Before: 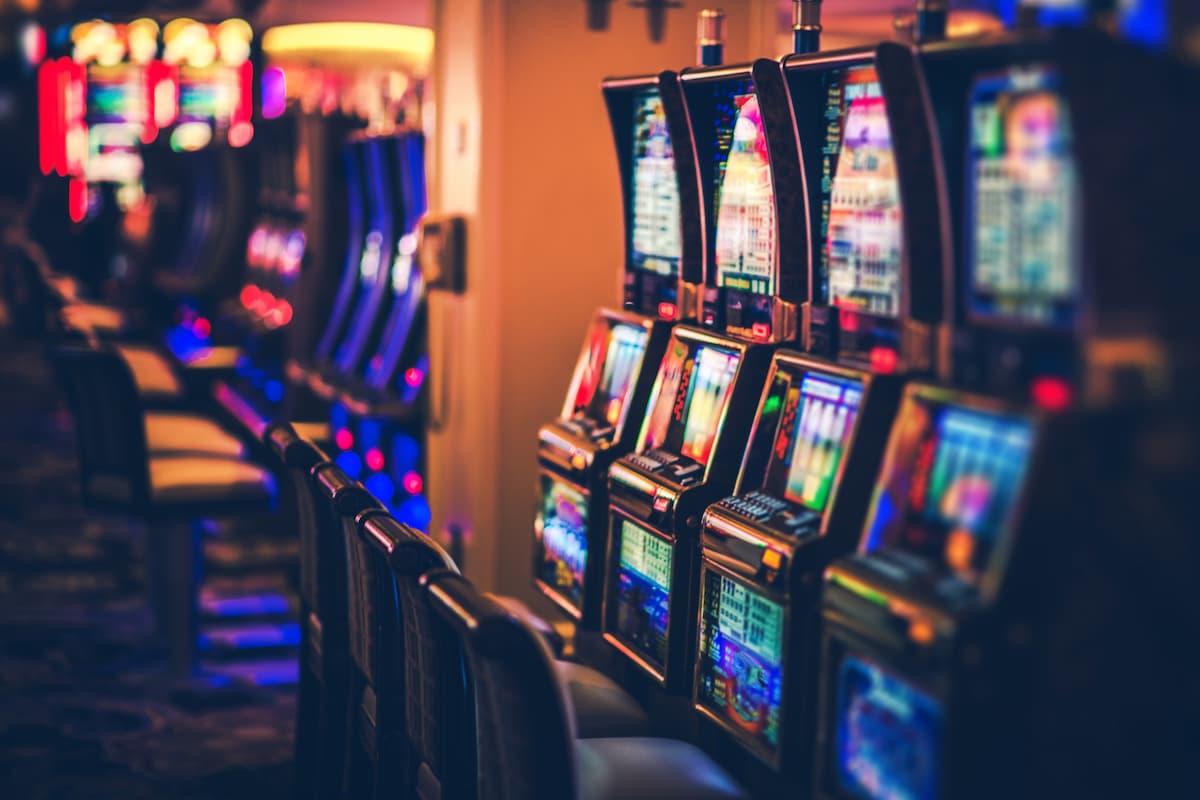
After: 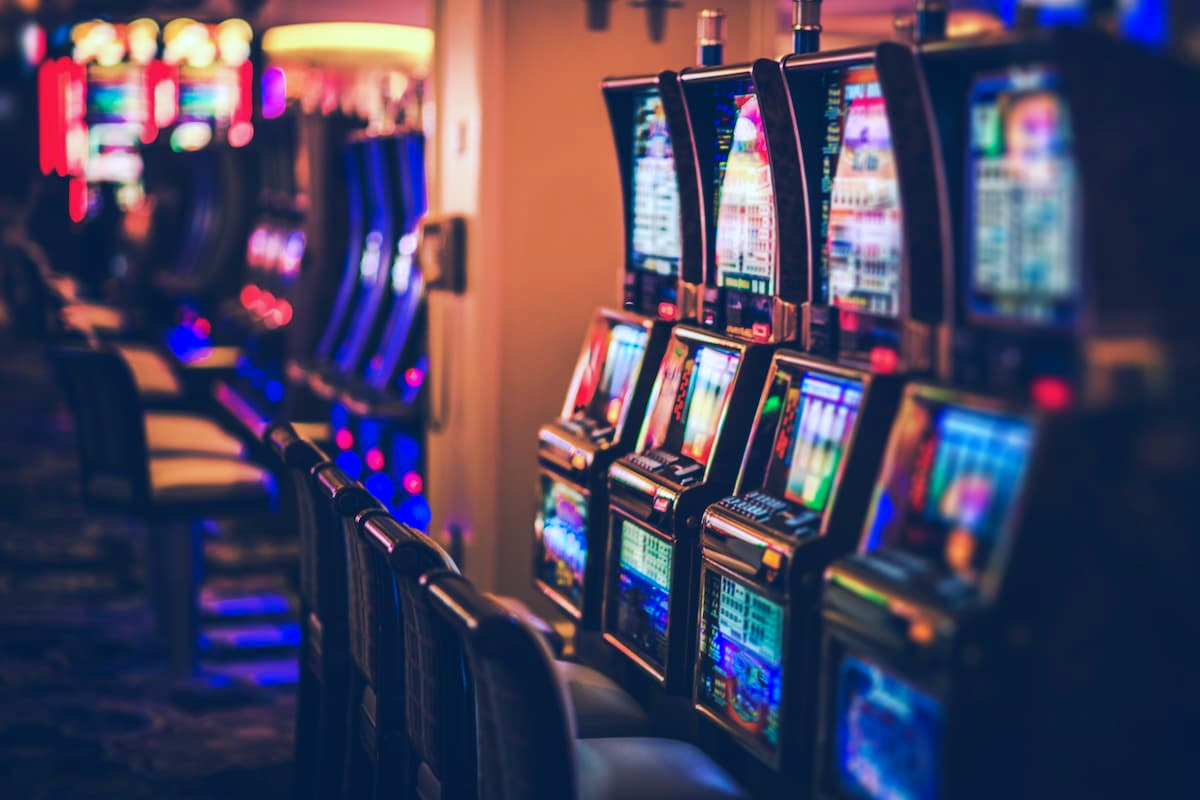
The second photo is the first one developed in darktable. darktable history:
color calibration: illuminant as shot in camera, x 0.37, y 0.382, temperature 4313.32 K
white balance: red 0.986, blue 1.01
